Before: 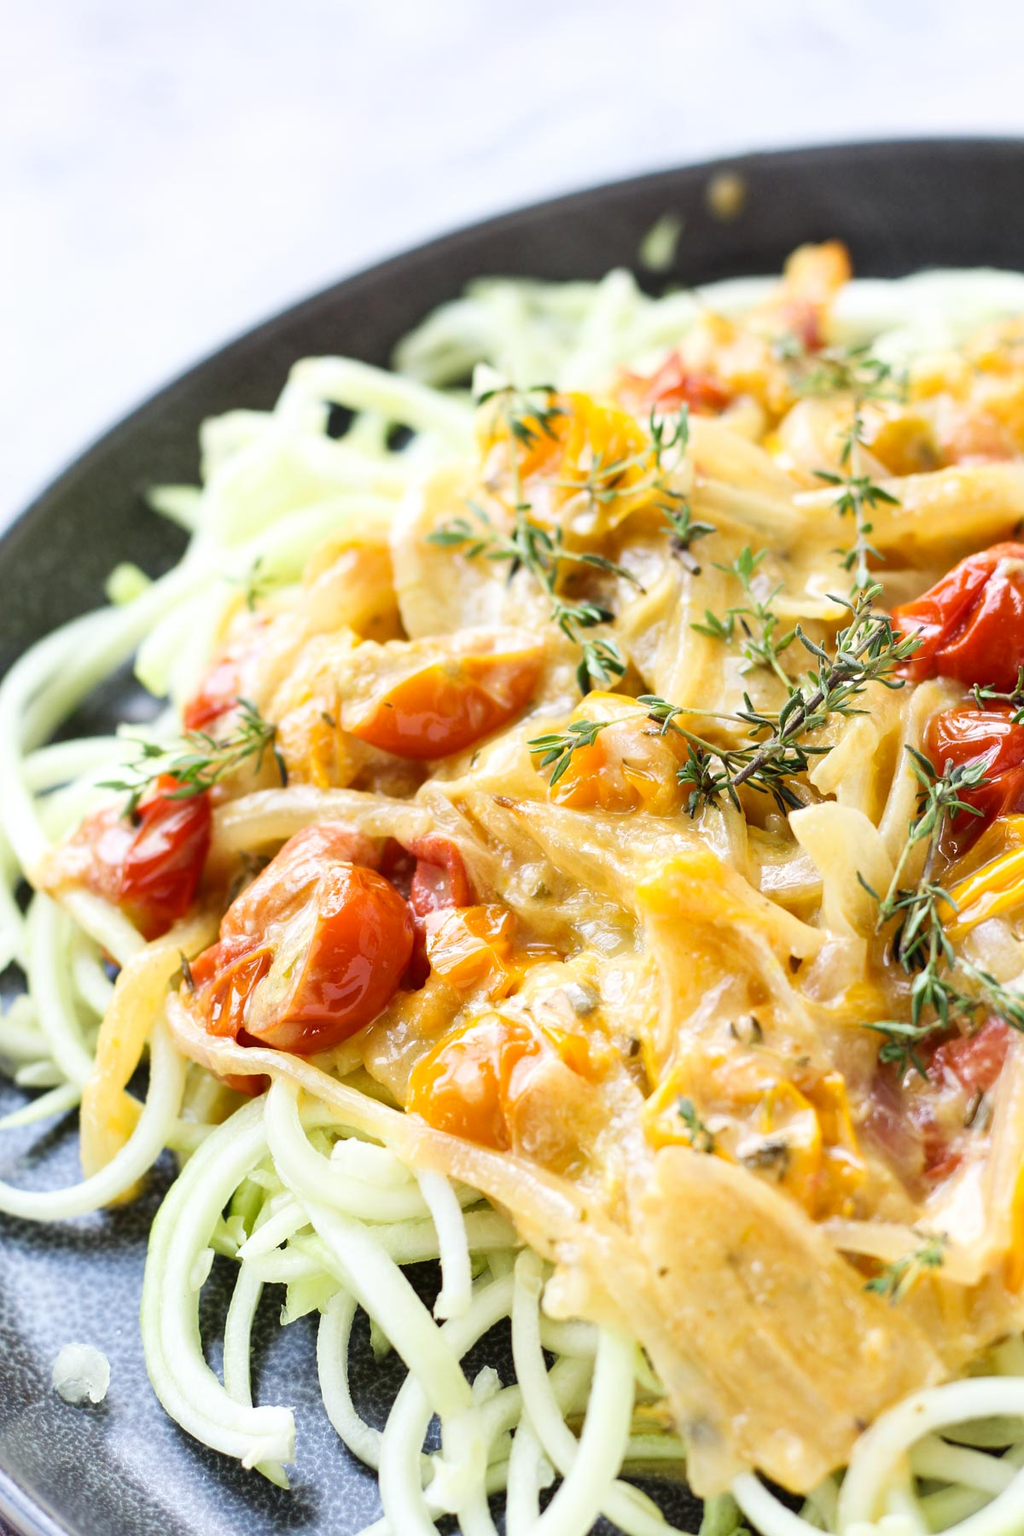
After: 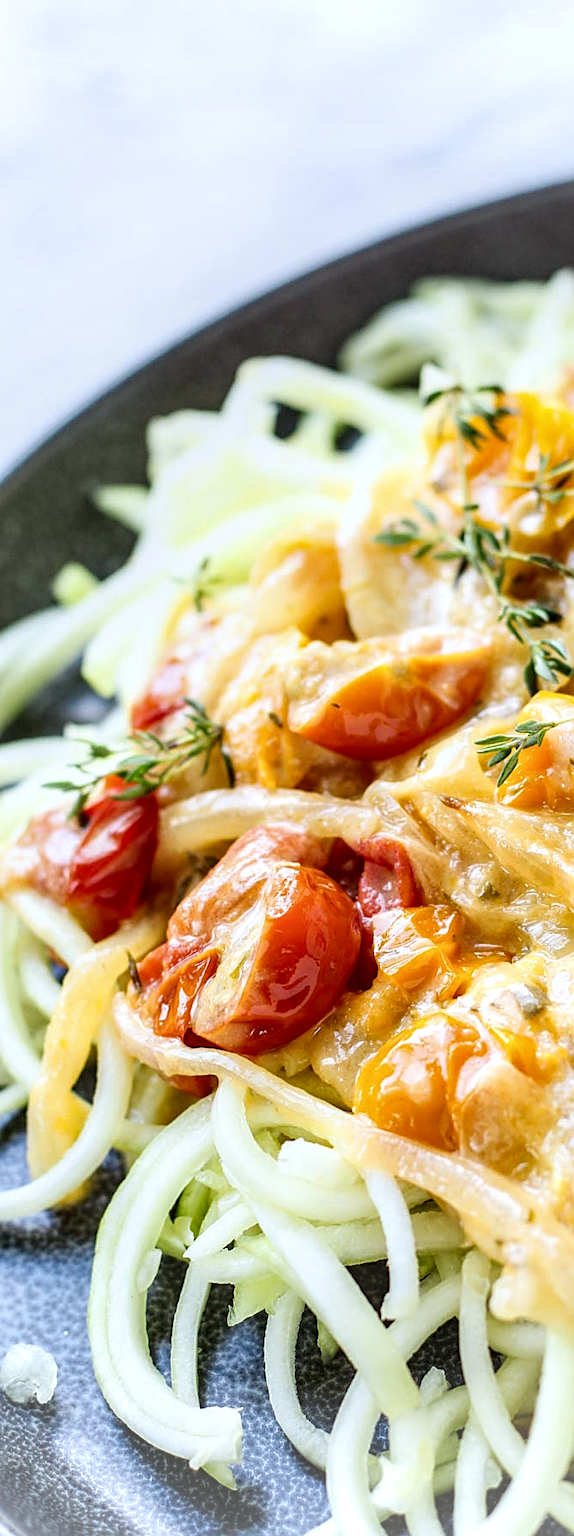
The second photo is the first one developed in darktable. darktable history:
crop: left 5.189%, right 38.725%
local contrast: highlights 21%, detail 150%
vignetting: brightness 0.29, saturation 0.003, unbound false
color calibration: output R [0.999, 0.026, -0.11, 0], output G [-0.019, 1.037, -0.099, 0], output B [0.022, -0.023, 0.902, 0], illuminant as shot in camera, x 0.358, y 0.373, temperature 4628.91 K
sharpen: amount 0.464
